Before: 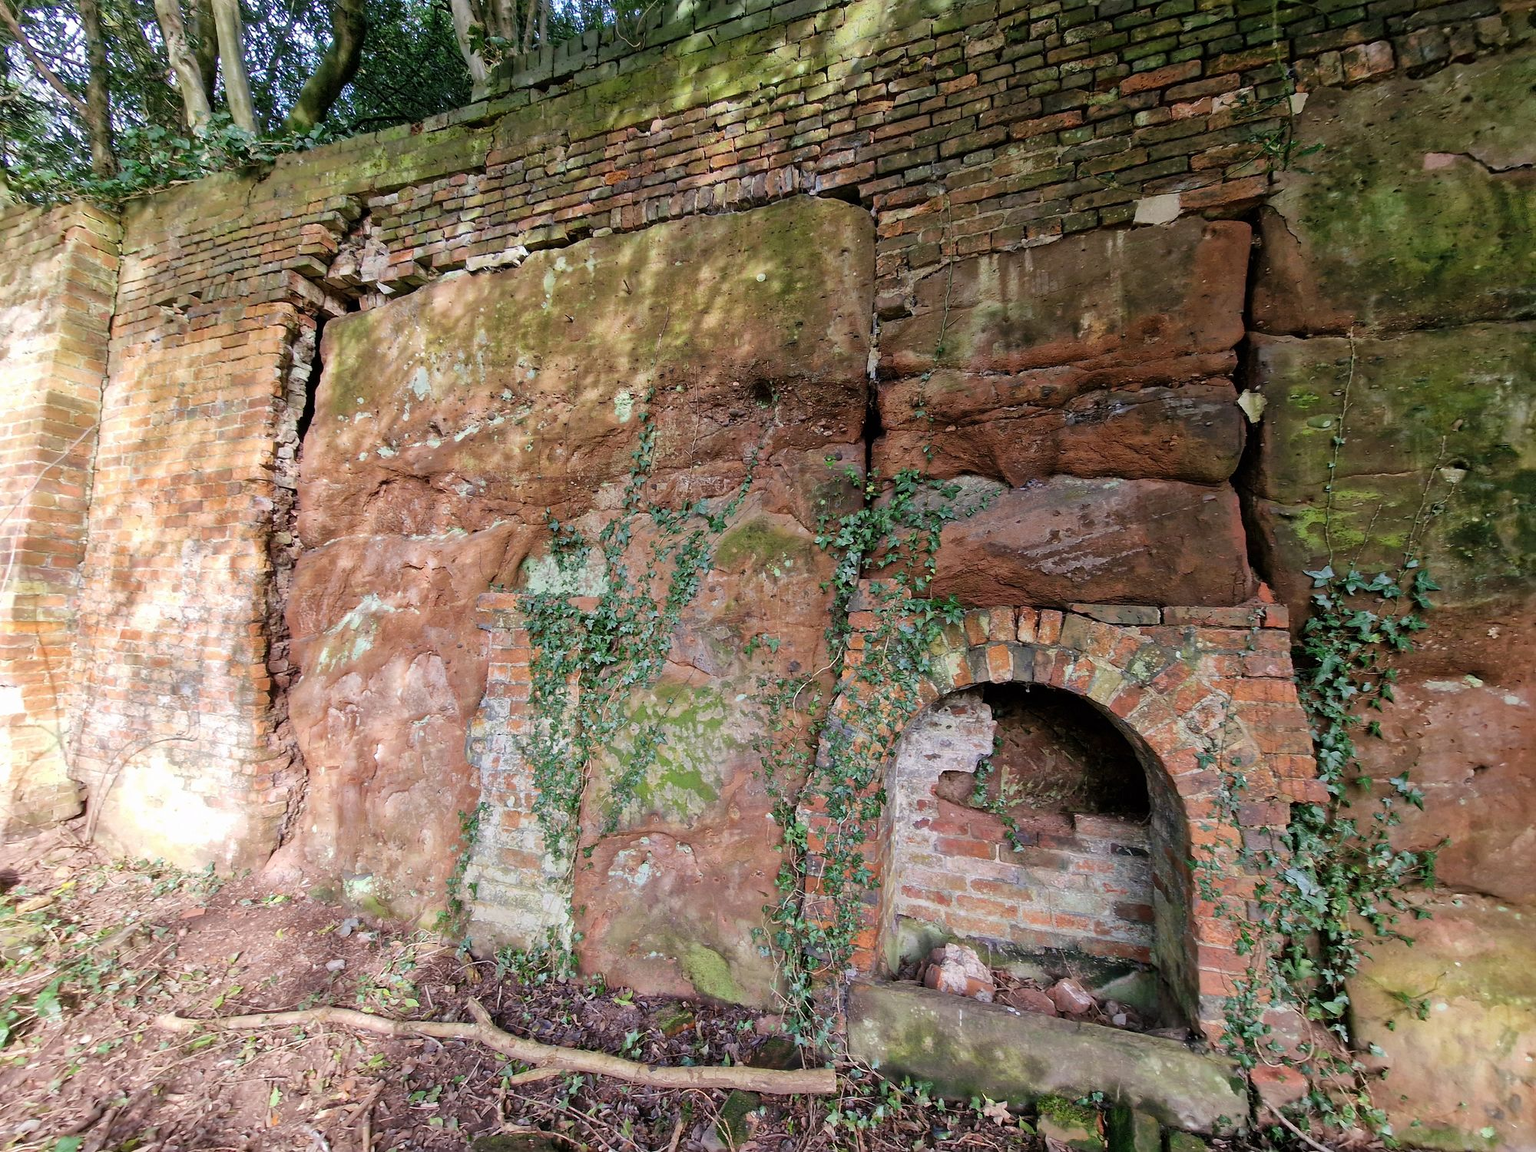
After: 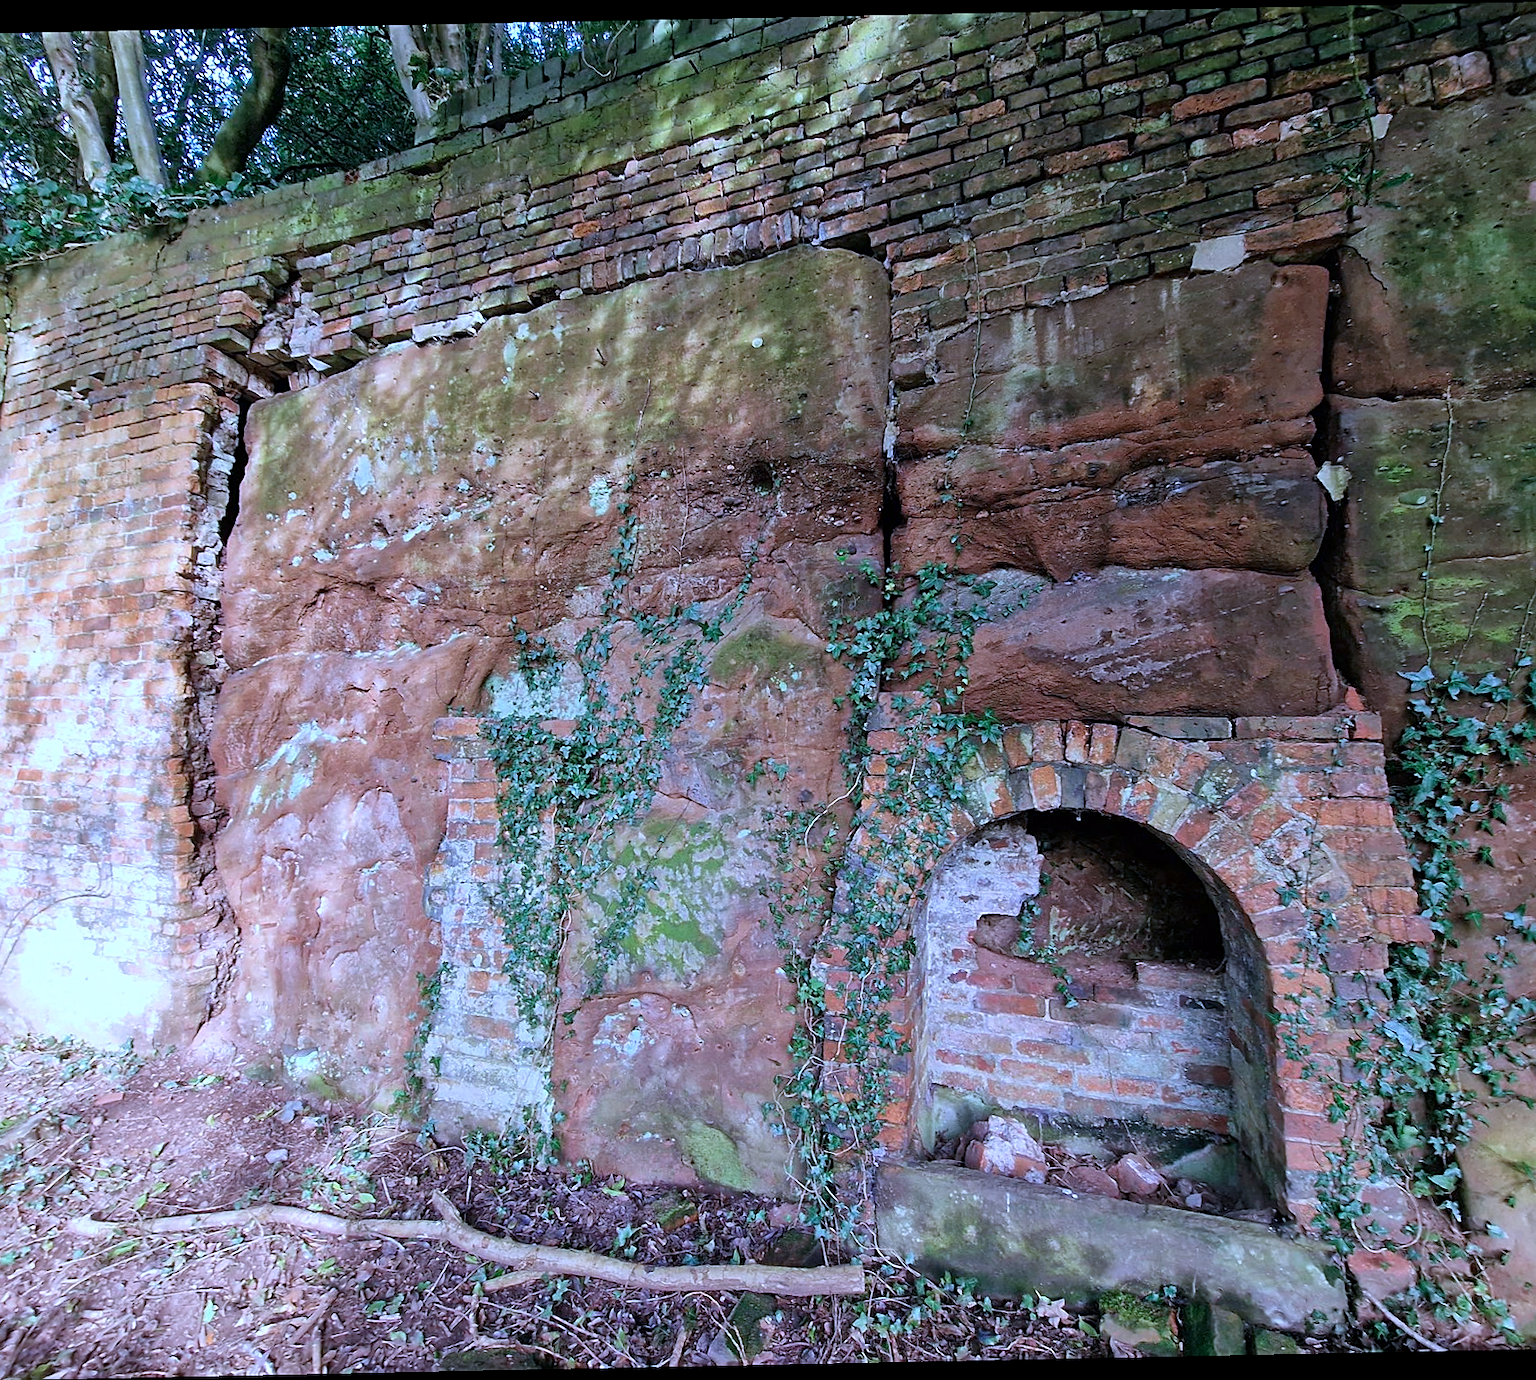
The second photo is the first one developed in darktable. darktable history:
tone equalizer: on, module defaults
crop: left 7.598%, right 7.873%
color calibration: illuminant as shot in camera, adaptation linear Bradford (ICC v4), x 0.406, y 0.405, temperature 3570.35 K, saturation algorithm version 1 (2020)
rotate and perspective: rotation -1.17°, automatic cropping off
sharpen: on, module defaults
